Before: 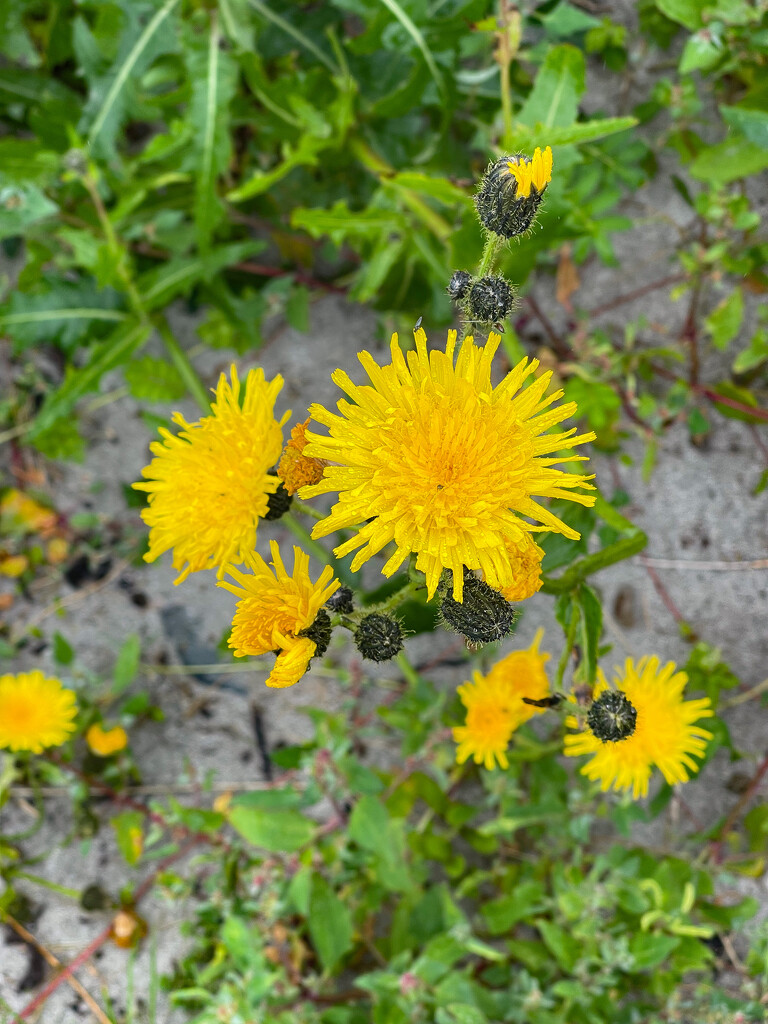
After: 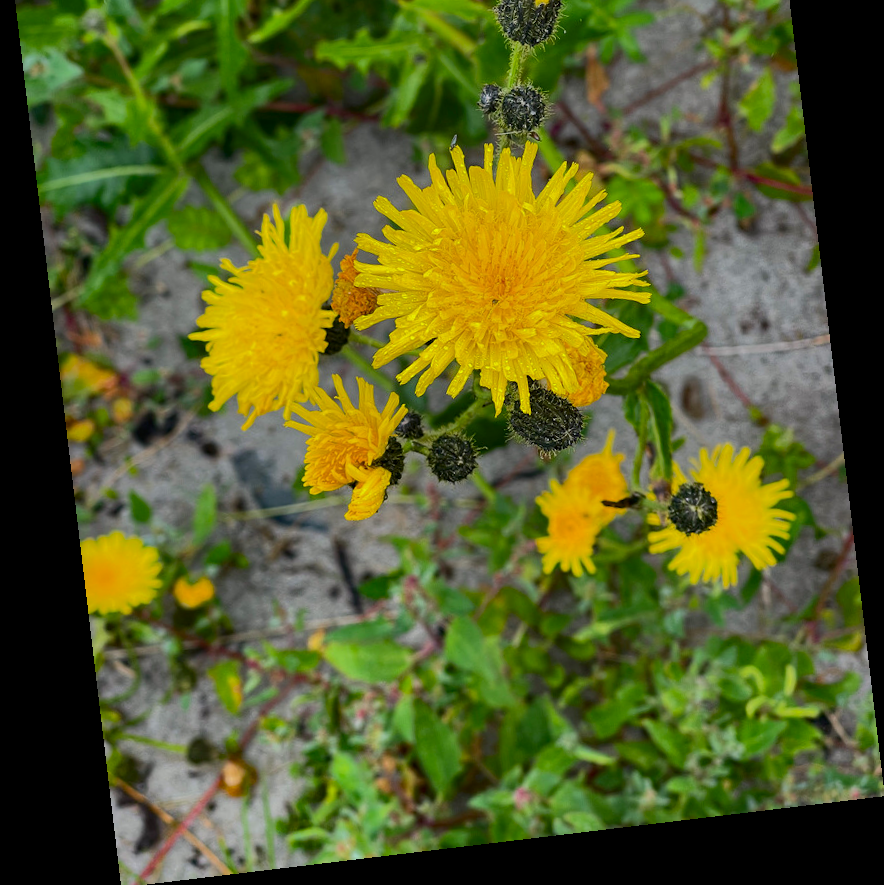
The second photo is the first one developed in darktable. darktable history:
contrast brightness saturation: contrast 0.07, brightness -0.13, saturation 0.06
crop and rotate: top 19.998%
shadows and highlights: shadows 25, highlights -70
rotate and perspective: rotation -6.83°, automatic cropping off
